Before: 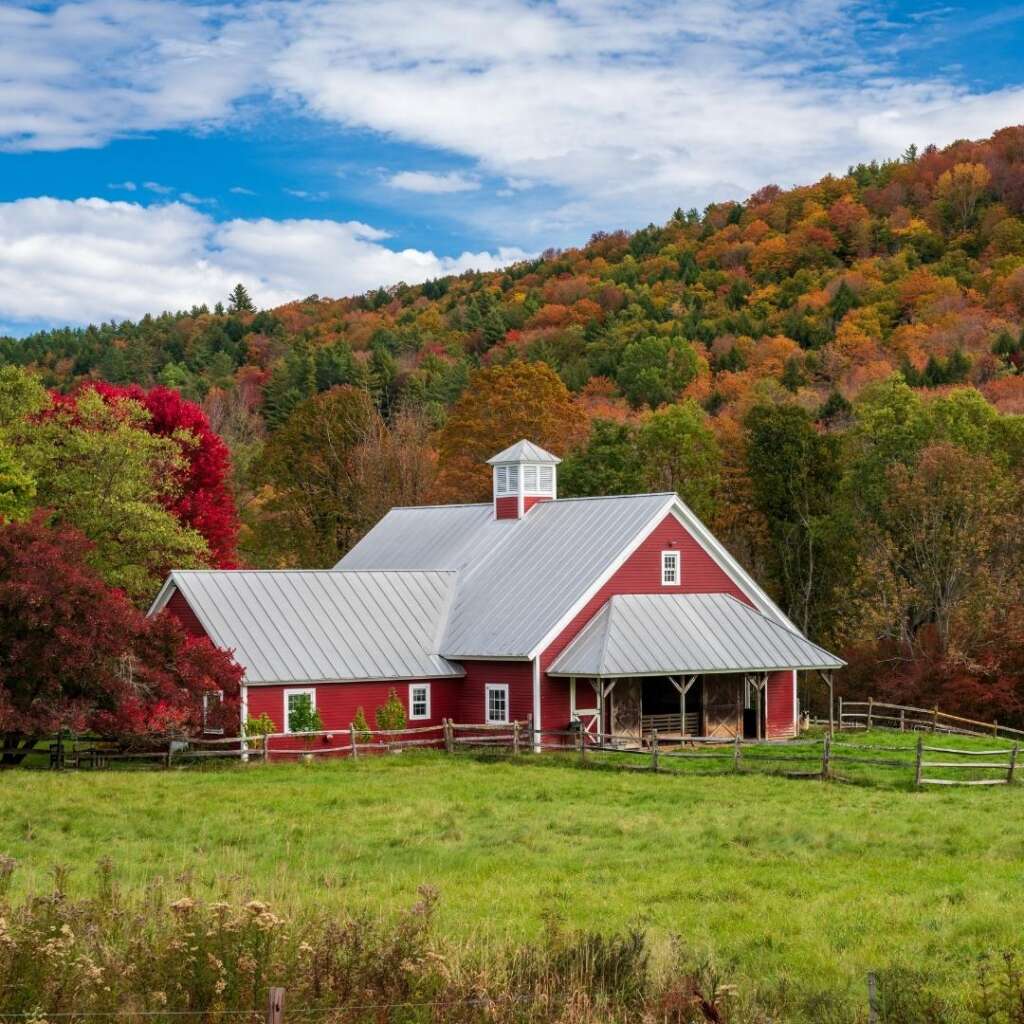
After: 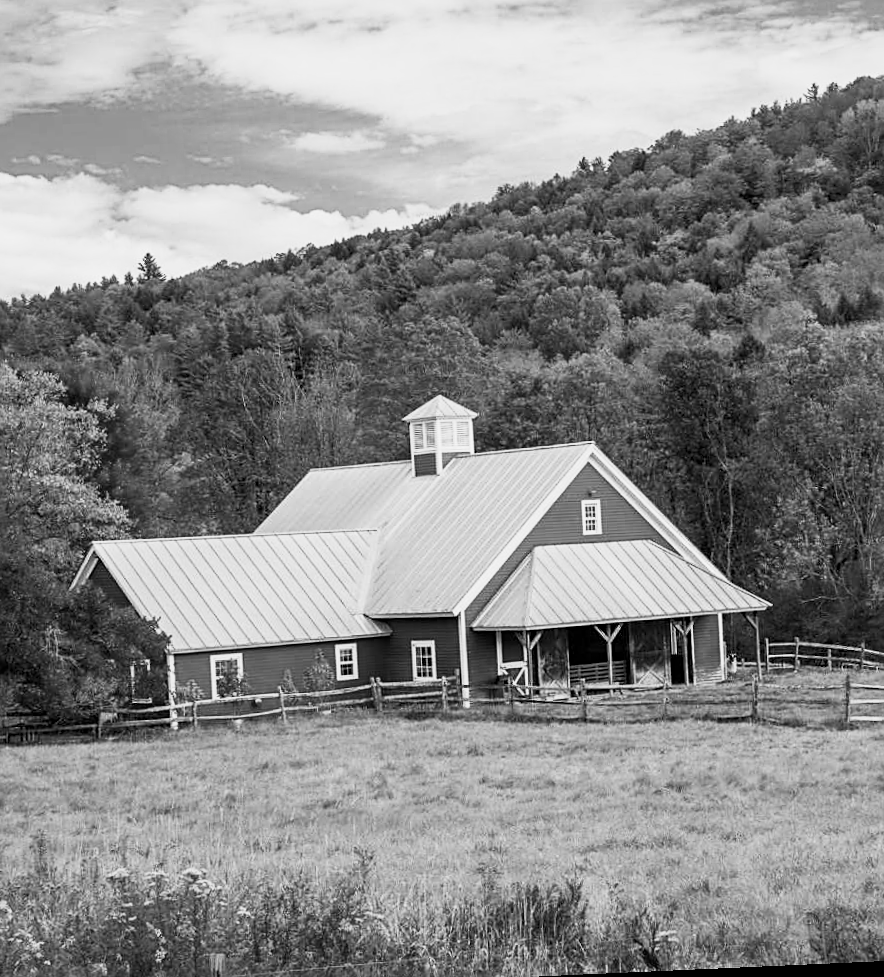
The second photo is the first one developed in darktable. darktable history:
rotate and perspective: rotation -2.56°, automatic cropping off
sharpen: on, module defaults
monochrome: size 1
white balance: red 0.986, blue 1.01
contrast brightness saturation: contrast 0.1, saturation -0.3
base curve: curves: ch0 [(0, 0) (0.088, 0.125) (0.176, 0.251) (0.354, 0.501) (0.613, 0.749) (1, 0.877)], preserve colors none
crop: left 9.807%, top 6.259%, right 7.334%, bottom 2.177%
